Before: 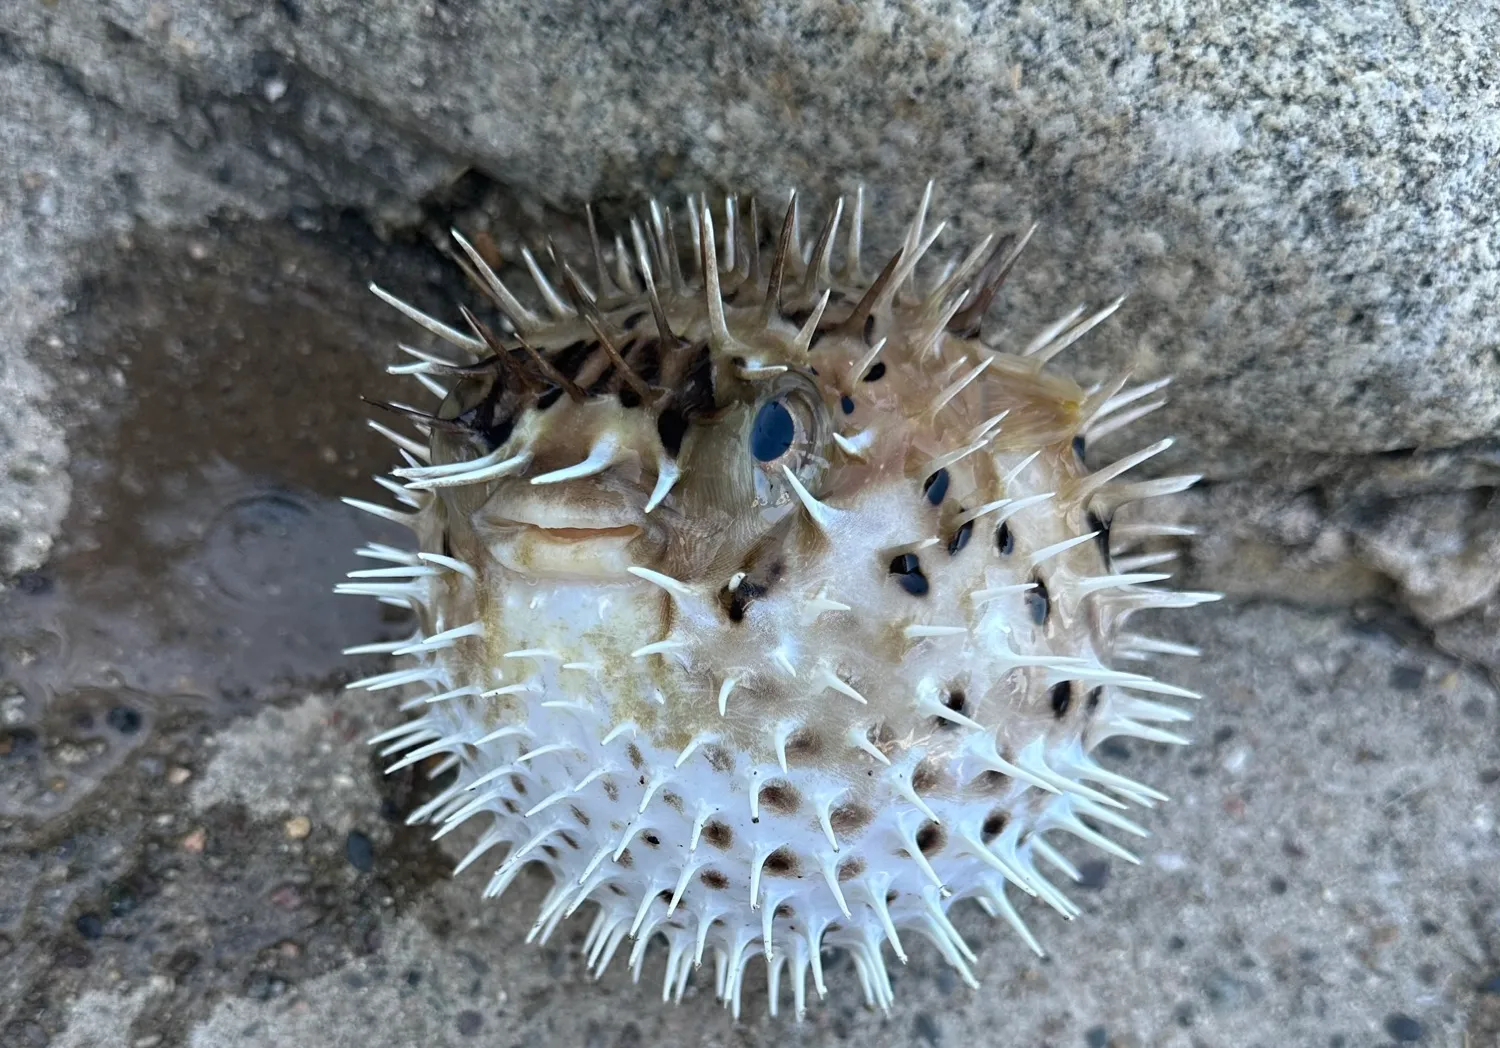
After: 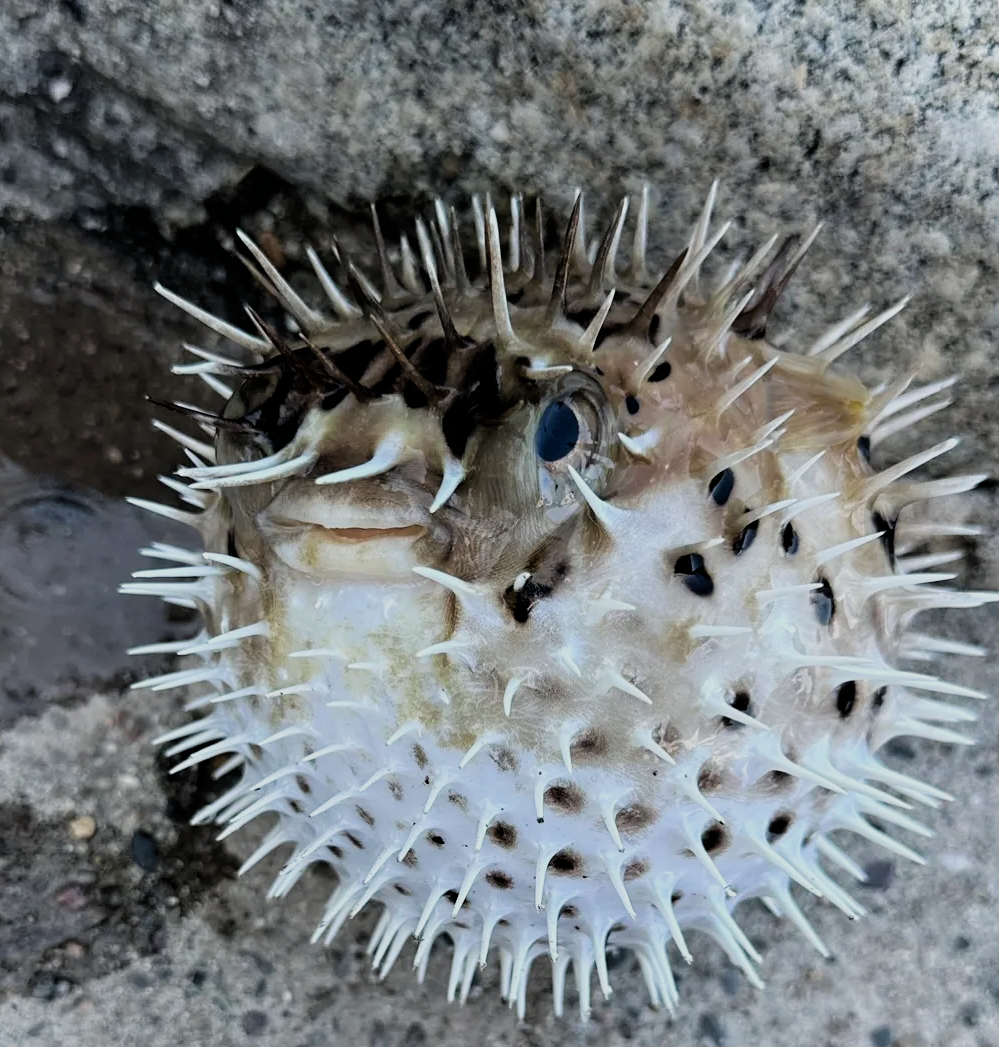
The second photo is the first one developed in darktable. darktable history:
crop and rotate: left 14.404%, right 18.948%
filmic rgb: black relative exposure -5.09 EV, white relative exposure 3.99 EV, hardness 2.9, contrast 1.192, highlights saturation mix -29.8%
